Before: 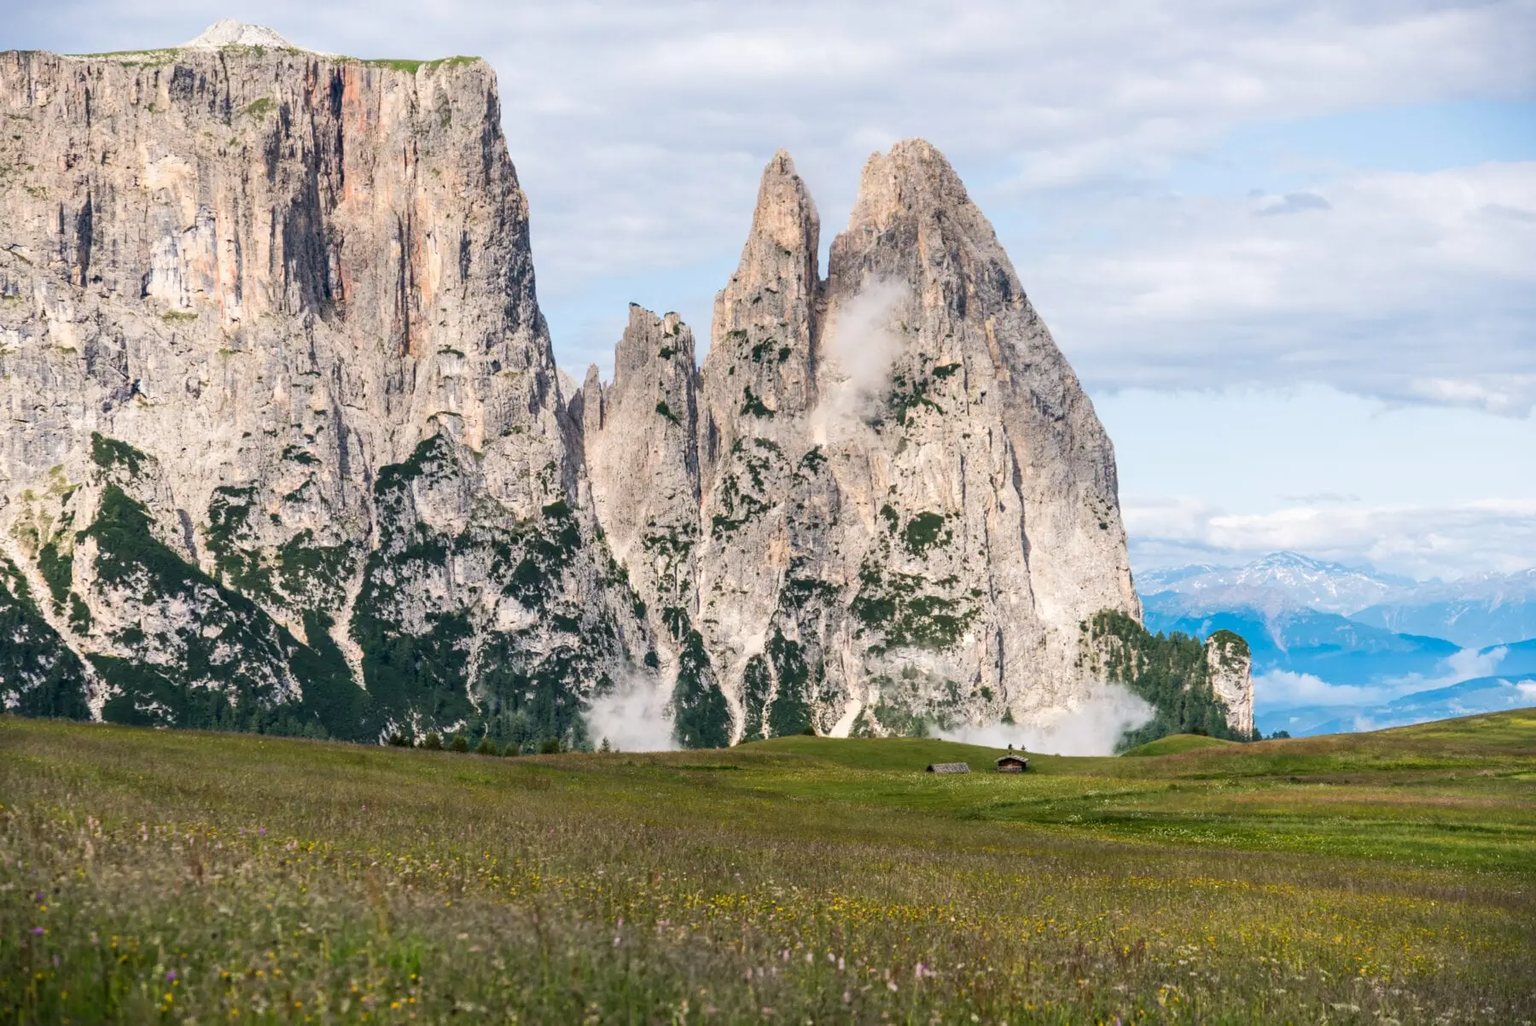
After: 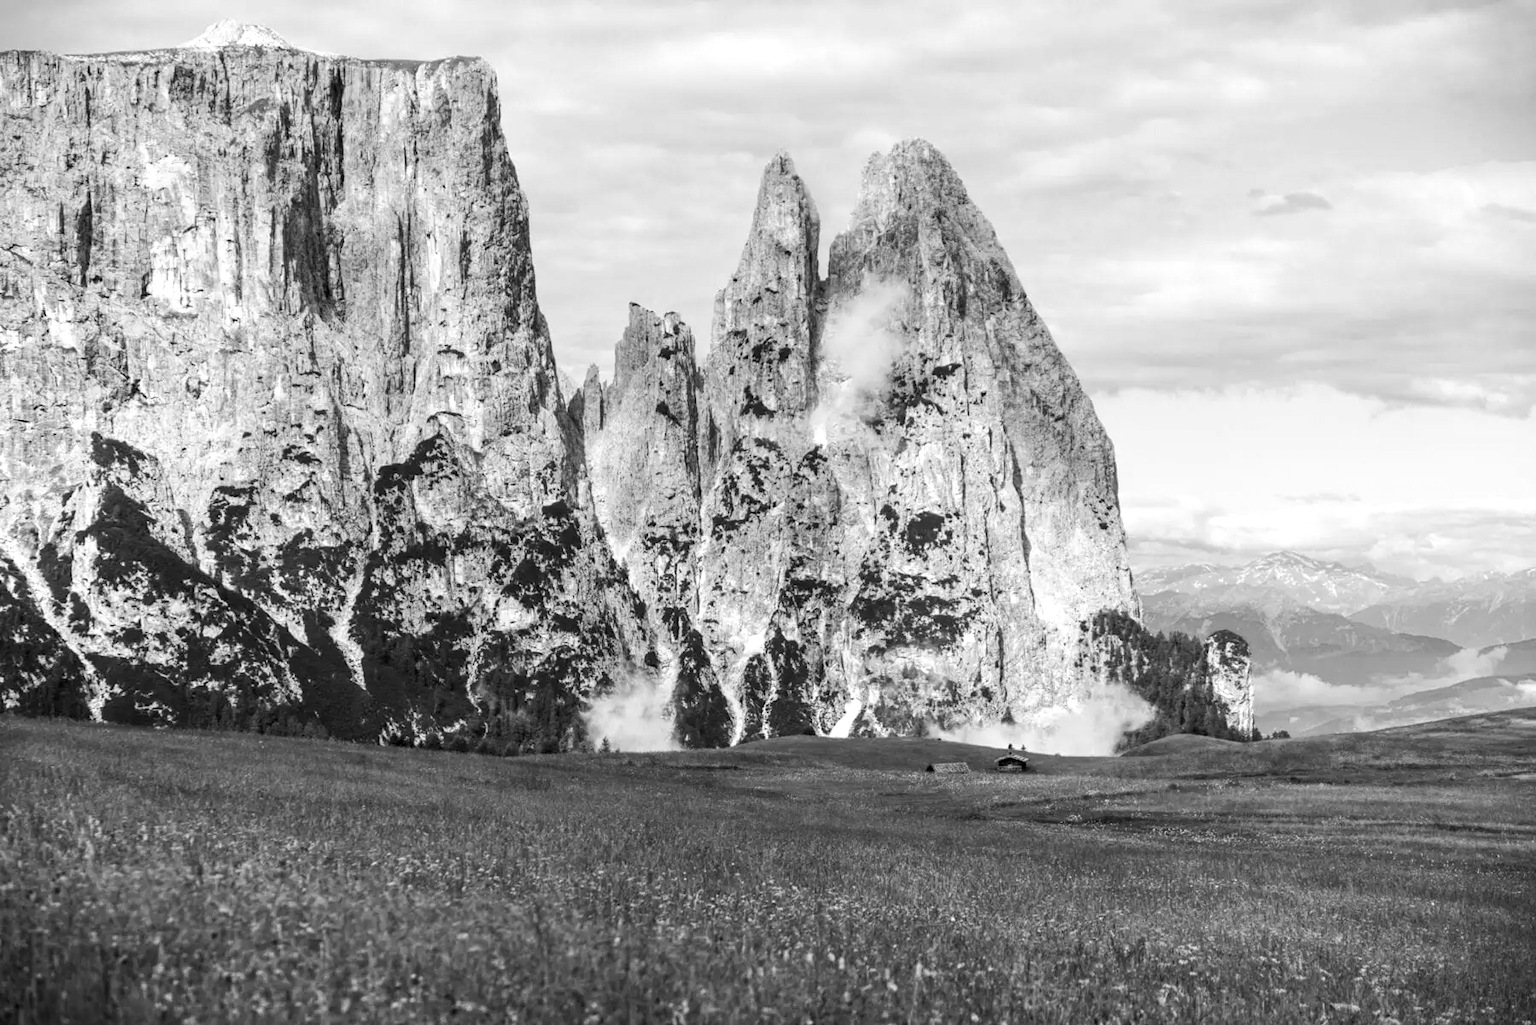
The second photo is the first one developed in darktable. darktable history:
local contrast: highlights 100%, shadows 100%, detail 120%, midtone range 0.2
monochrome: a -71.75, b 75.82
tone equalizer: -8 EV -0.417 EV, -7 EV -0.389 EV, -6 EV -0.333 EV, -5 EV -0.222 EV, -3 EV 0.222 EV, -2 EV 0.333 EV, -1 EV 0.389 EV, +0 EV 0.417 EV, edges refinement/feathering 500, mask exposure compensation -1.57 EV, preserve details no
